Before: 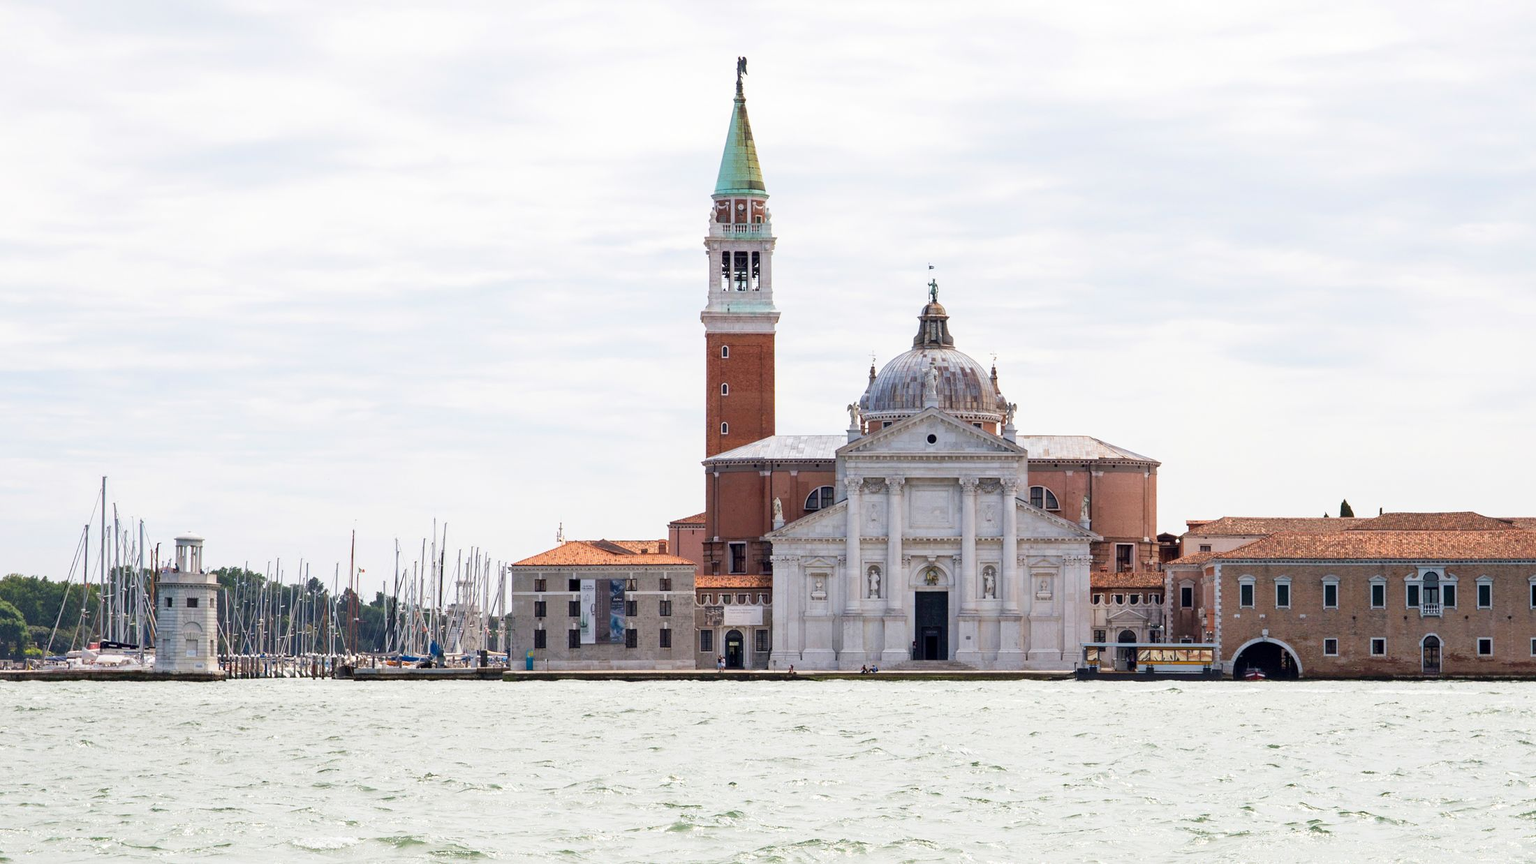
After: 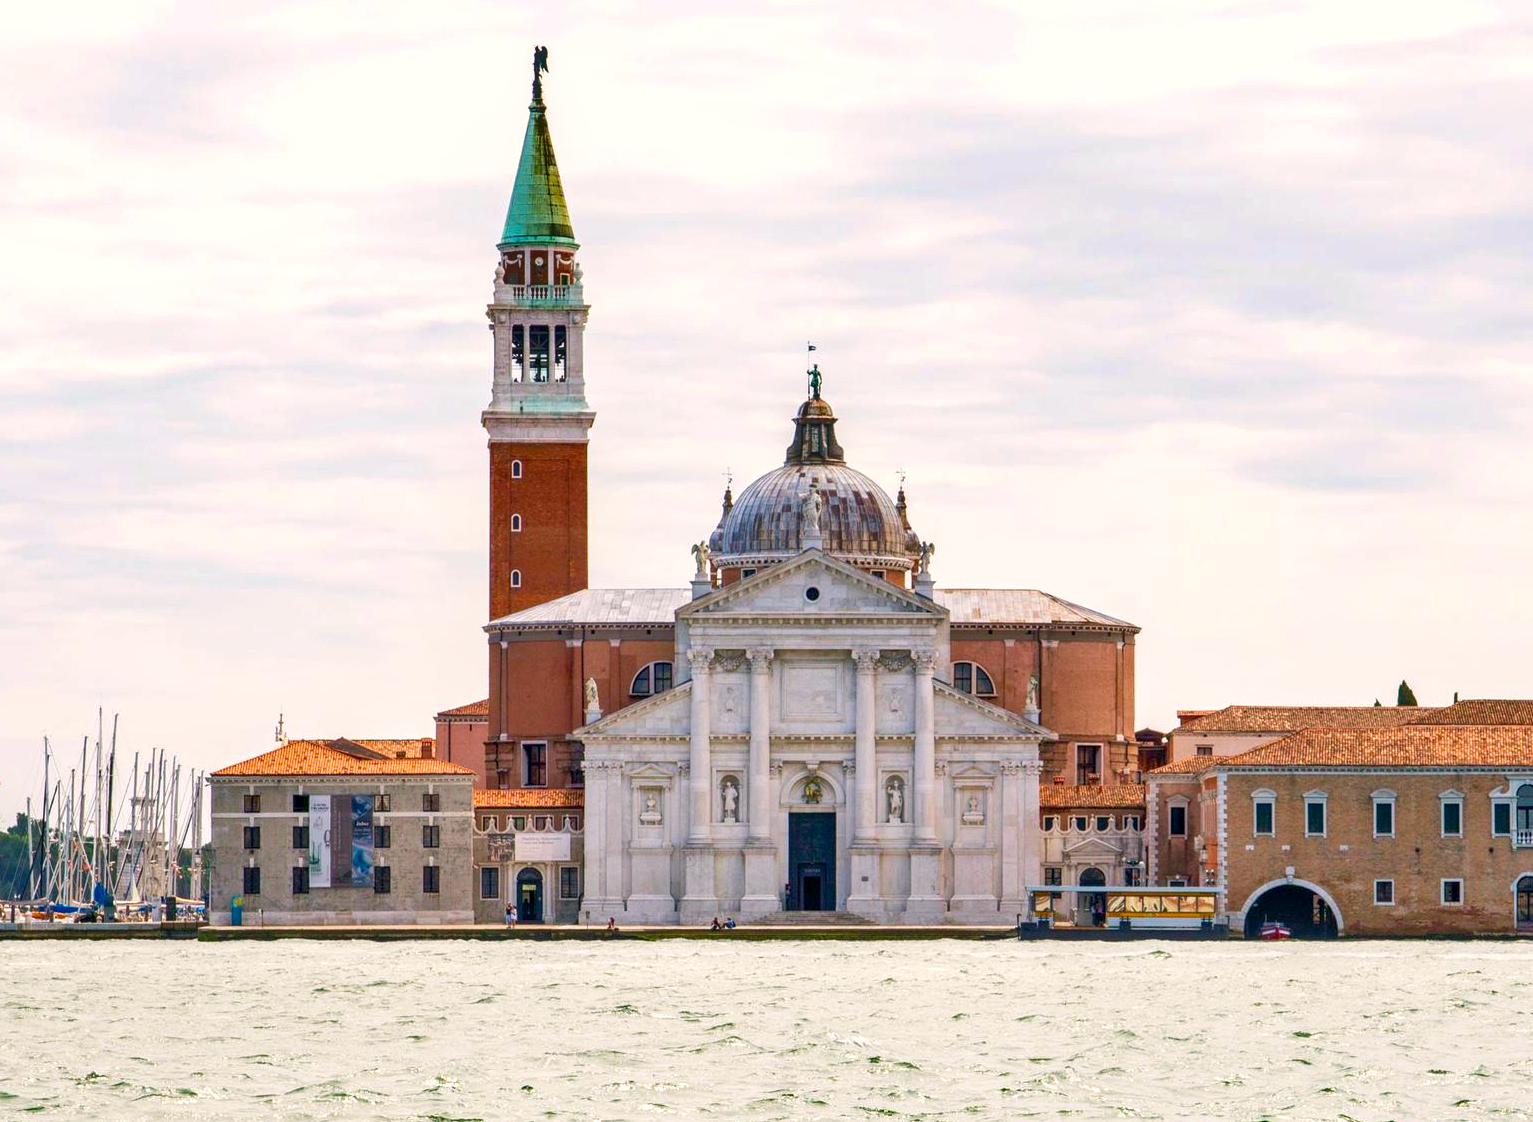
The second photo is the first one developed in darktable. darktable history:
color correction: highlights a* 3.94, highlights b* 4.92, shadows a* -7.04, shadows b* 4.98
contrast brightness saturation: saturation -0.054
shadows and highlights: soften with gaussian
local contrast: on, module defaults
velvia: strength 14.48%
levels: levels [0, 0.43, 0.984]
crop and rotate: left 23.729%, top 2.861%, right 6.565%, bottom 6.48%
color balance rgb: power › hue 329.97°, perceptual saturation grading › global saturation 29.537%, global vibrance 9.742%
